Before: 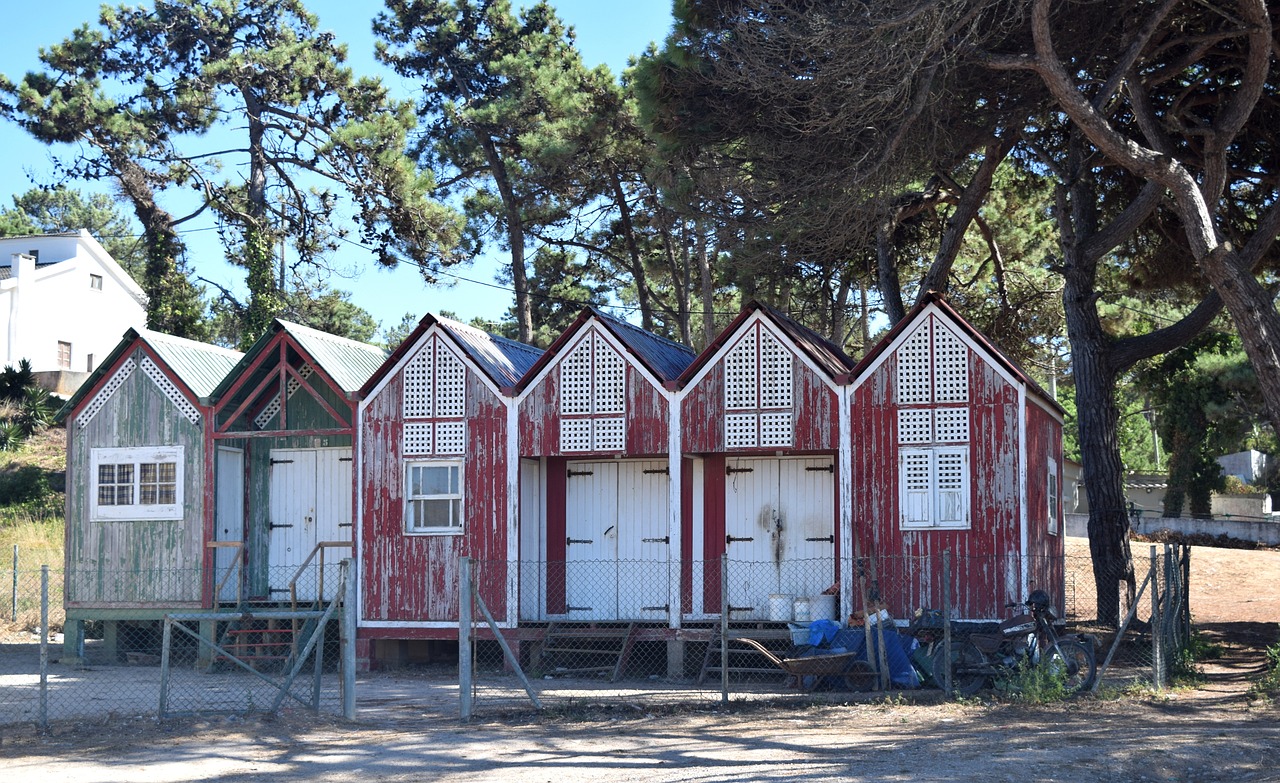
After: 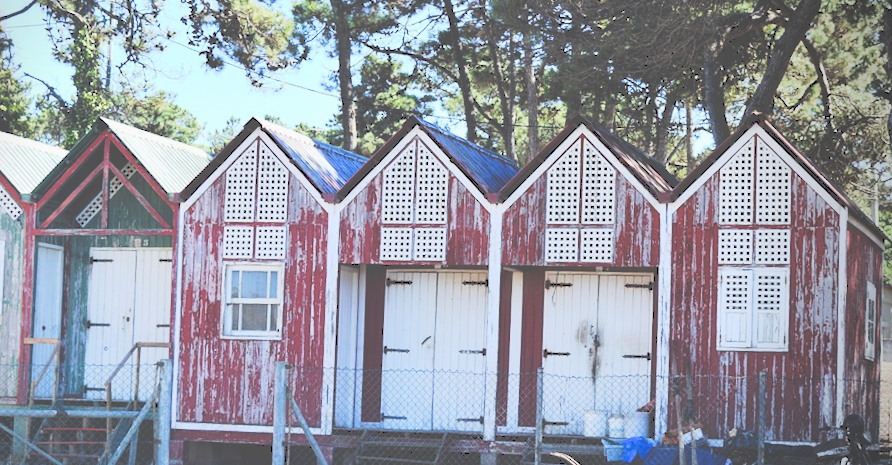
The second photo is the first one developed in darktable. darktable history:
crop and rotate: angle -3.37°, left 9.79%, top 20.73%, right 12.42%, bottom 11.82%
vignetting: center (-0.15, 0.013)
rotate and perspective: rotation -1.42°, crop left 0.016, crop right 0.984, crop top 0.035, crop bottom 0.965
global tonemap: drago (0.7, 100)
tone curve: curves: ch0 [(0, 0) (0.003, 0.19) (0.011, 0.192) (0.025, 0.192) (0.044, 0.194) (0.069, 0.196) (0.1, 0.197) (0.136, 0.198) (0.177, 0.216) (0.224, 0.236) (0.277, 0.269) (0.335, 0.331) (0.399, 0.418) (0.468, 0.515) (0.543, 0.621) (0.623, 0.725) (0.709, 0.804) (0.801, 0.859) (0.898, 0.913) (1, 1)], preserve colors none
